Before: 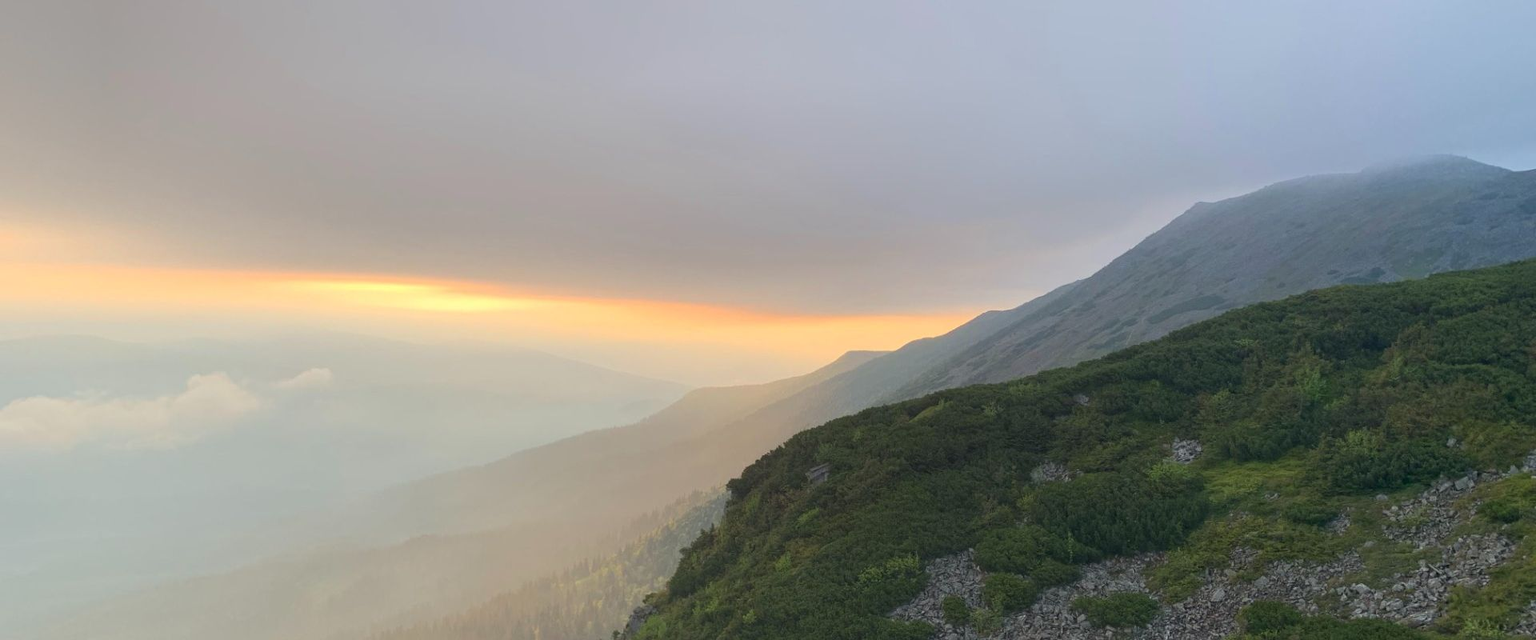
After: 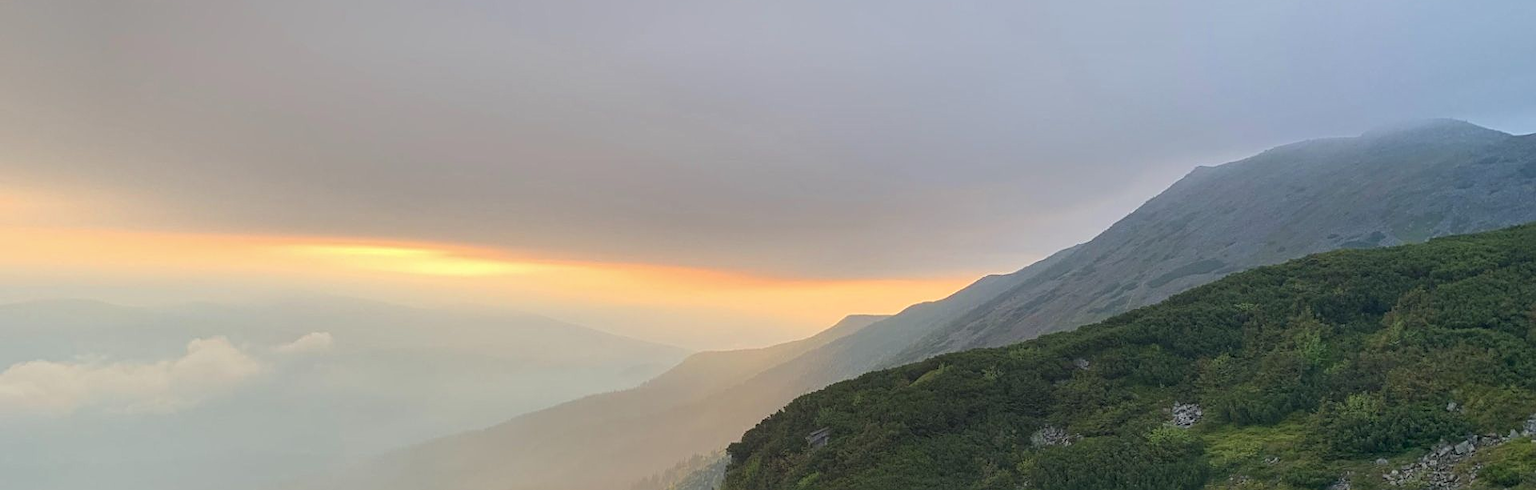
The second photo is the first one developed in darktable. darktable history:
crop: top 5.667%, bottom 17.637%
sharpen: on, module defaults
shadows and highlights: shadows 32, highlights -32, soften with gaussian
